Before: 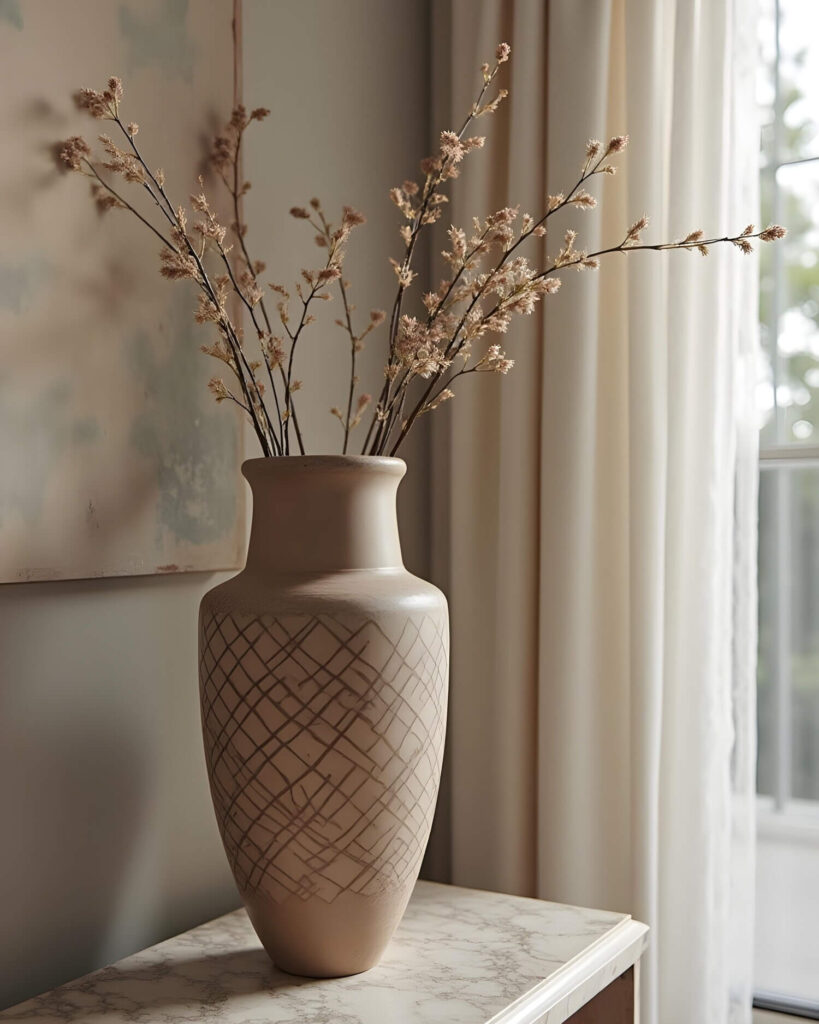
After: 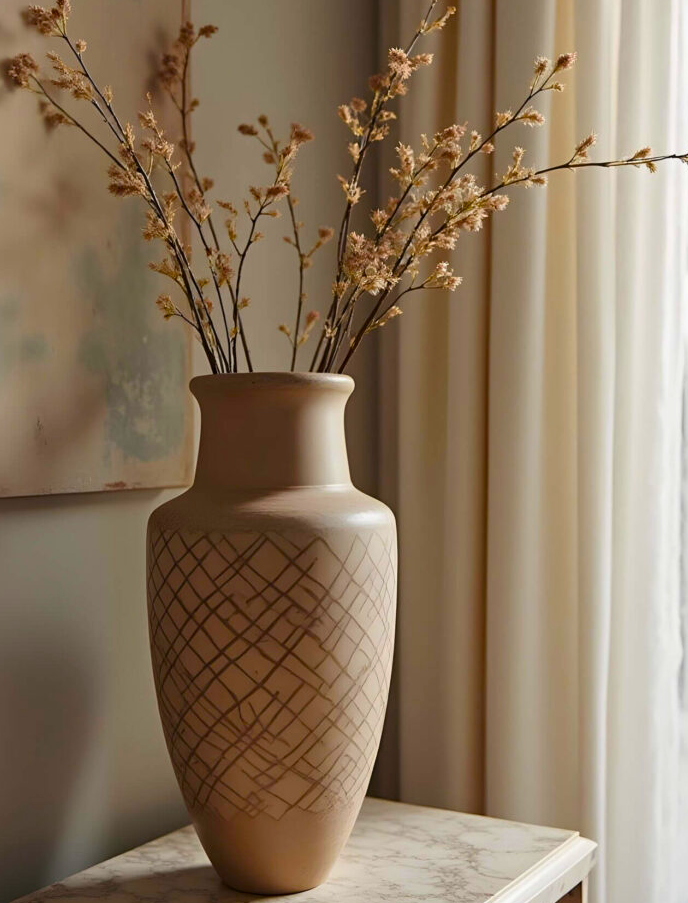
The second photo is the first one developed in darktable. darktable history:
exposure: exposure -0.072 EV, compensate highlight preservation false
crop: left 6.446%, top 8.188%, right 9.538%, bottom 3.548%
color balance rgb: linear chroma grading › global chroma 15%, perceptual saturation grading › global saturation 30%
contrast brightness saturation: contrast 0.08, saturation 0.02
